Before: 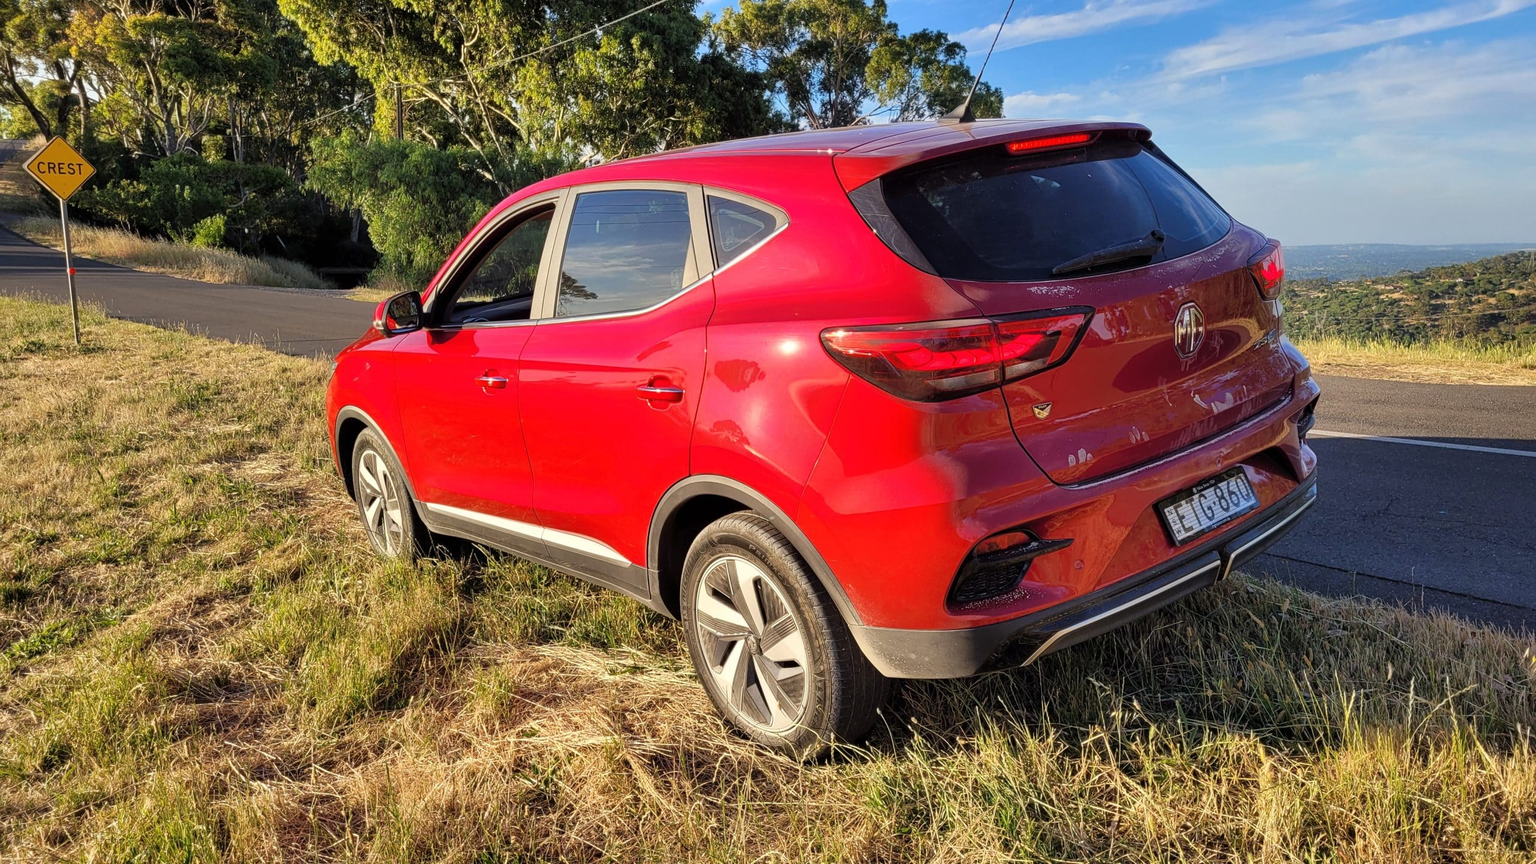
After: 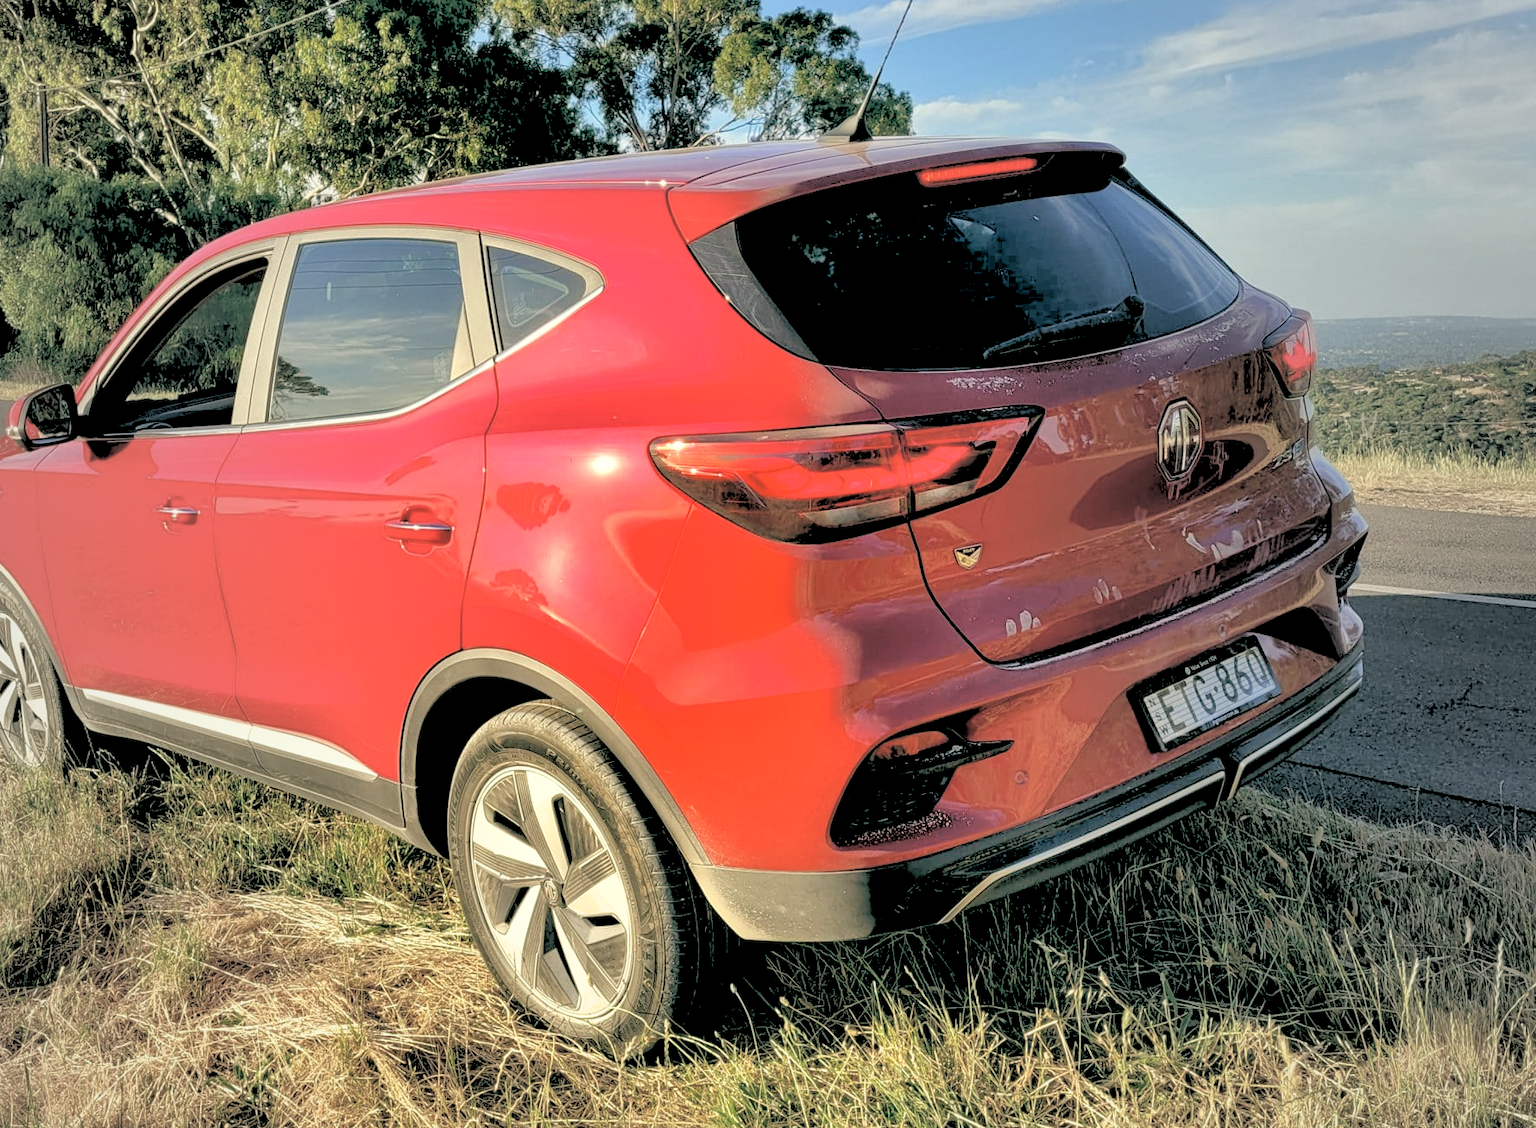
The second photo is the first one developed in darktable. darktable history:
contrast brightness saturation: saturation -0.17
crop and rotate: left 24.034%, top 2.838%, right 6.406%, bottom 6.299%
color balance: lift [1.005, 0.99, 1.007, 1.01], gamma [1, 1.034, 1.032, 0.966], gain [0.873, 1.055, 1.067, 0.933]
vignetting: fall-off start 18.21%, fall-off radius 137.95%, brightness -0.207, center (-0.078, 0.066), width/height ratio 0.62, shape 0.59
exposure: black level correction 0.001, exposure 0.5 EV, compensate exposure bias true, compensate highlight preservation false
shadows and highlights: on, module defaults
rgb levels: levels [[0.027, 0.429, 0.996], [0, 0.5, 1], [0, 0.5, 1]]
